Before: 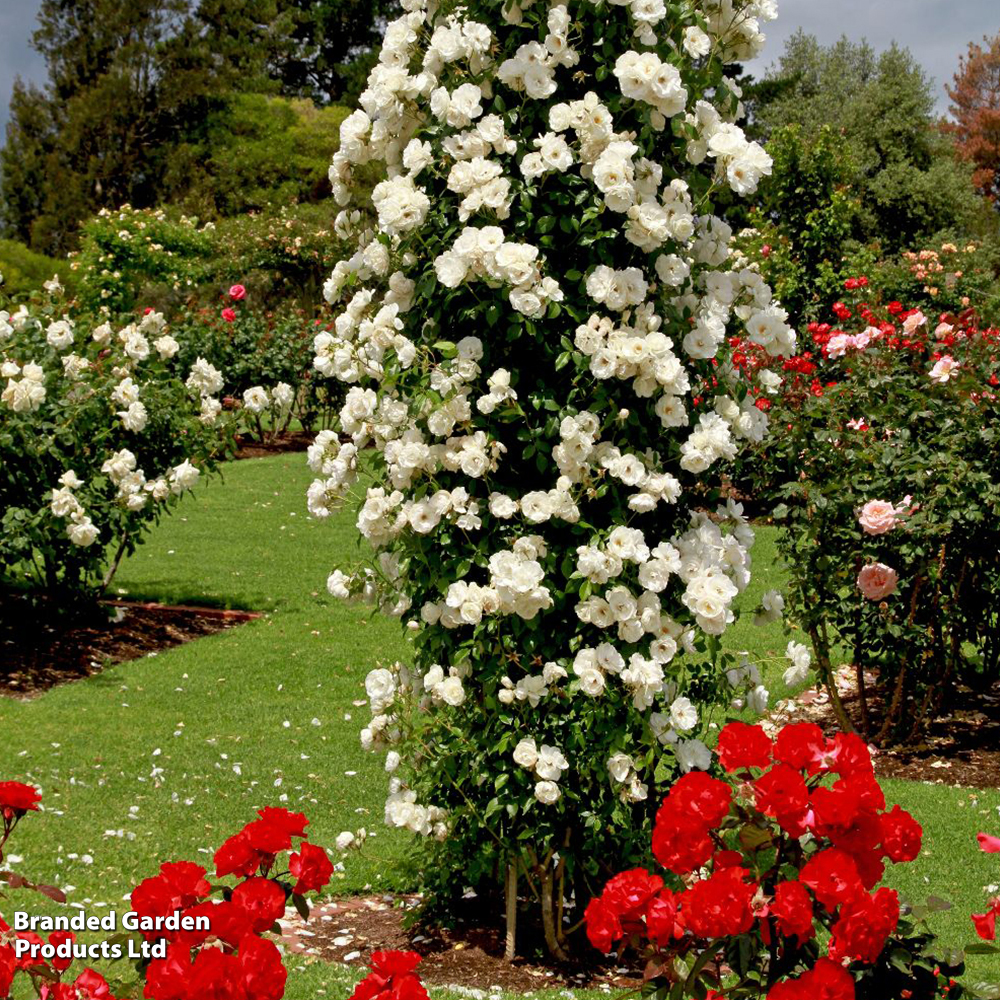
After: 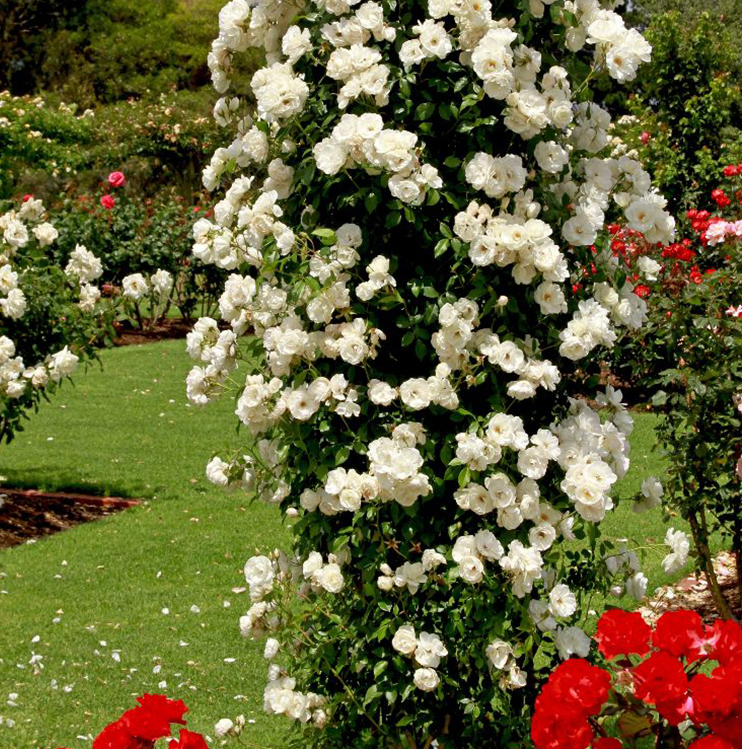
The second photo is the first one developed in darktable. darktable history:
crop and rotate: left 12.14%, top 11.363%, right 13.619%, bottom 13.693%
